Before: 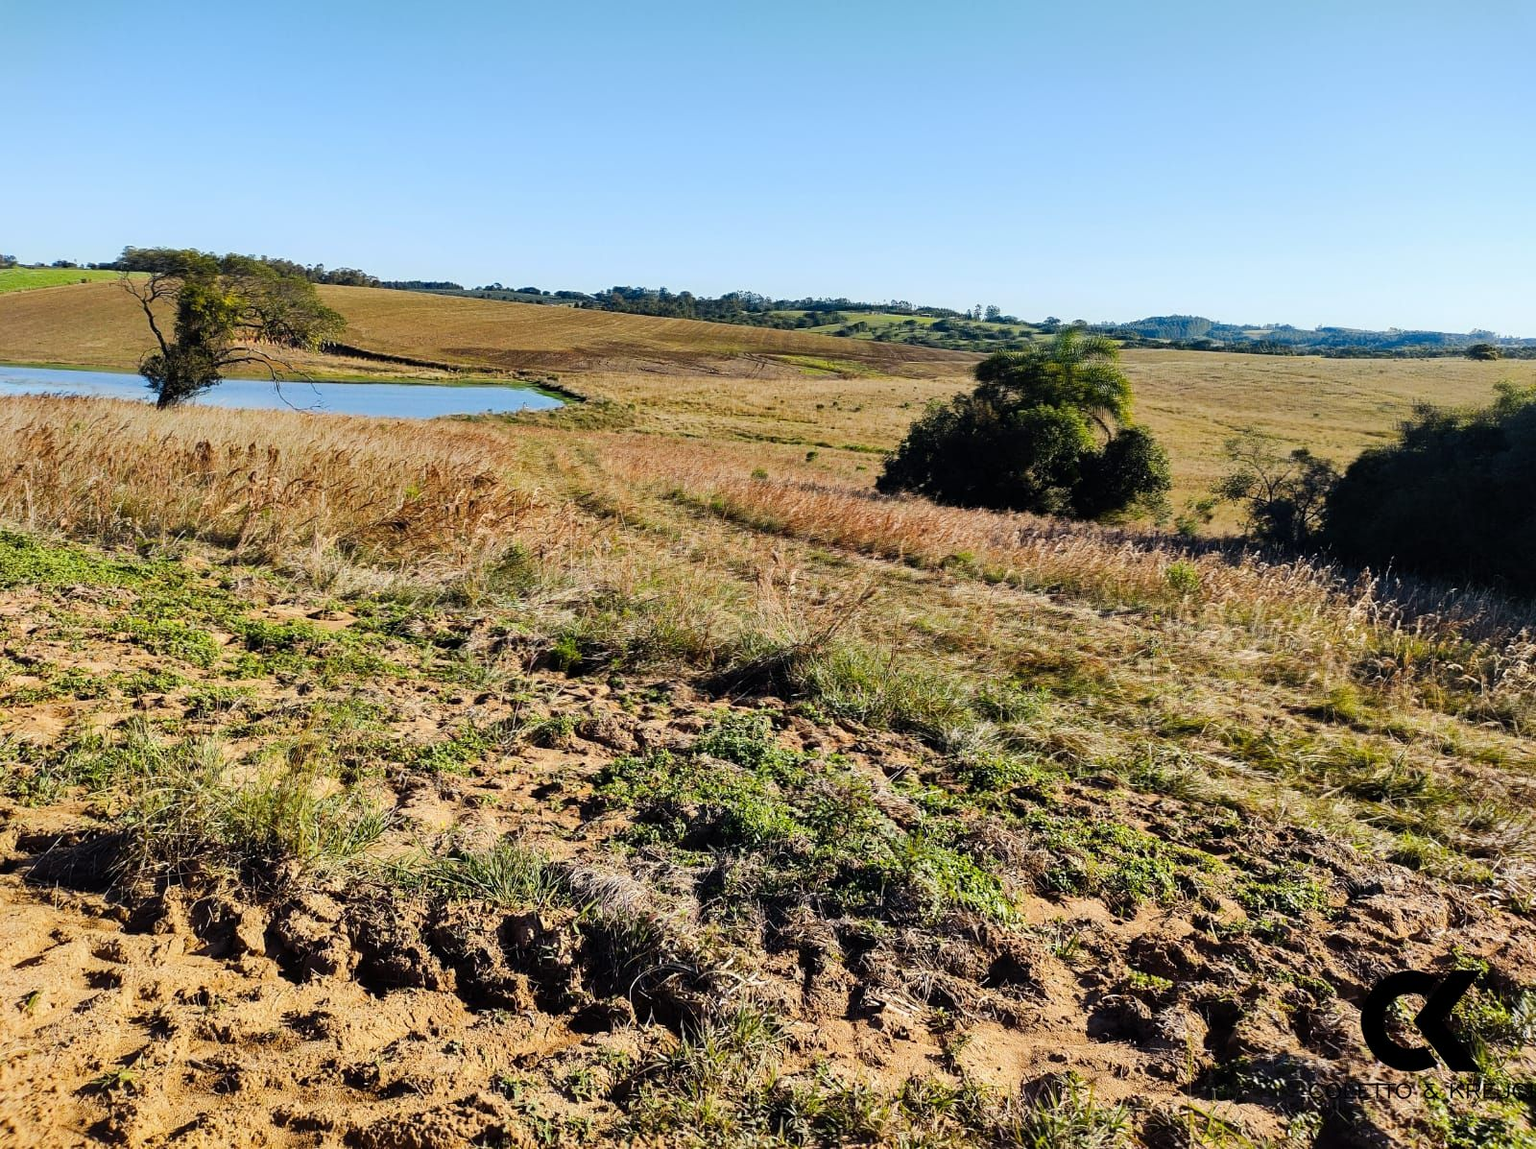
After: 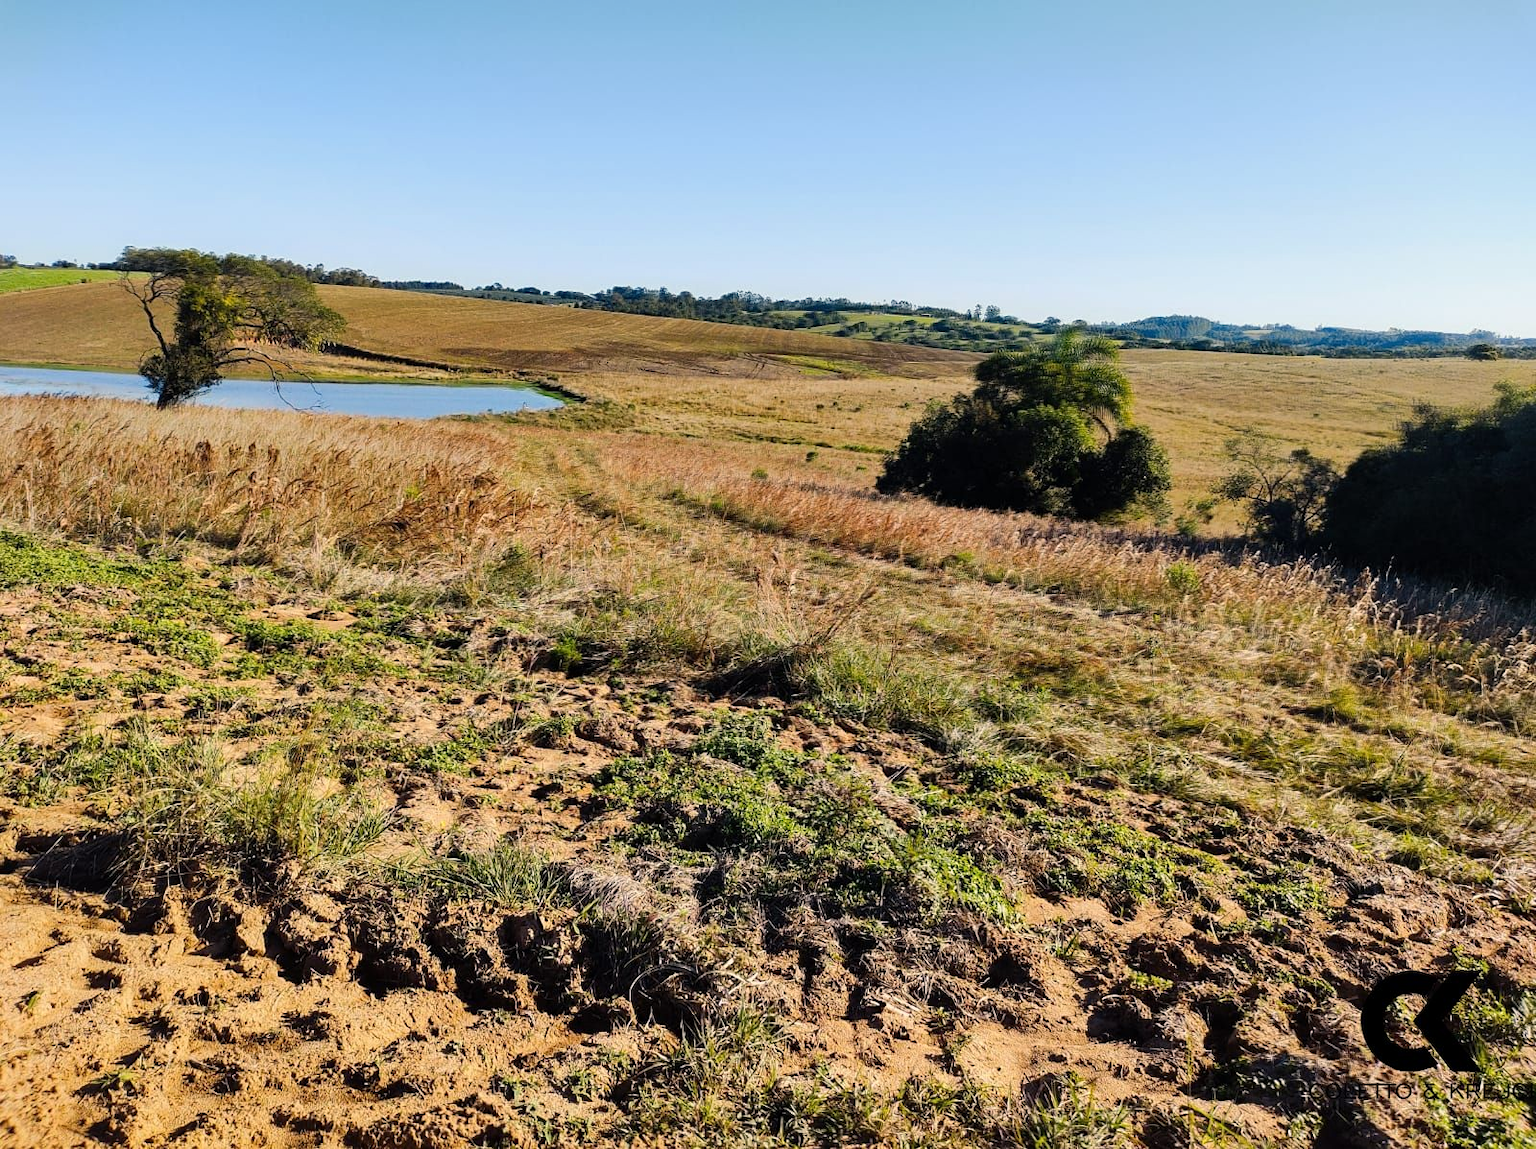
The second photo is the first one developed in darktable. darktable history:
color balance rgb: highlights gain › chroma 1.633%, highlights gain › hue 56.57°, perceptual saturation grading › global saturation 0.504%
